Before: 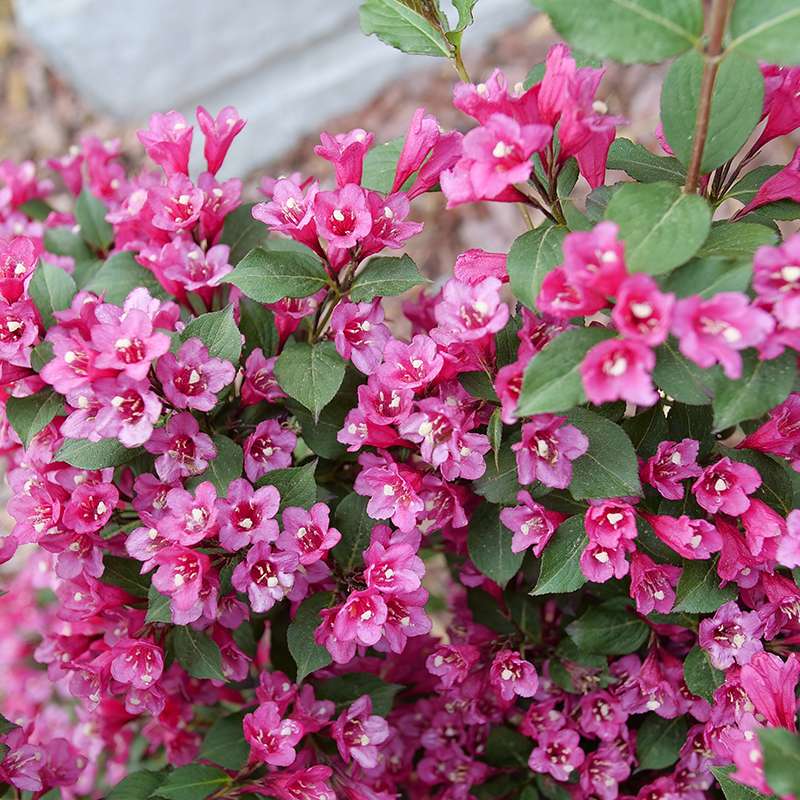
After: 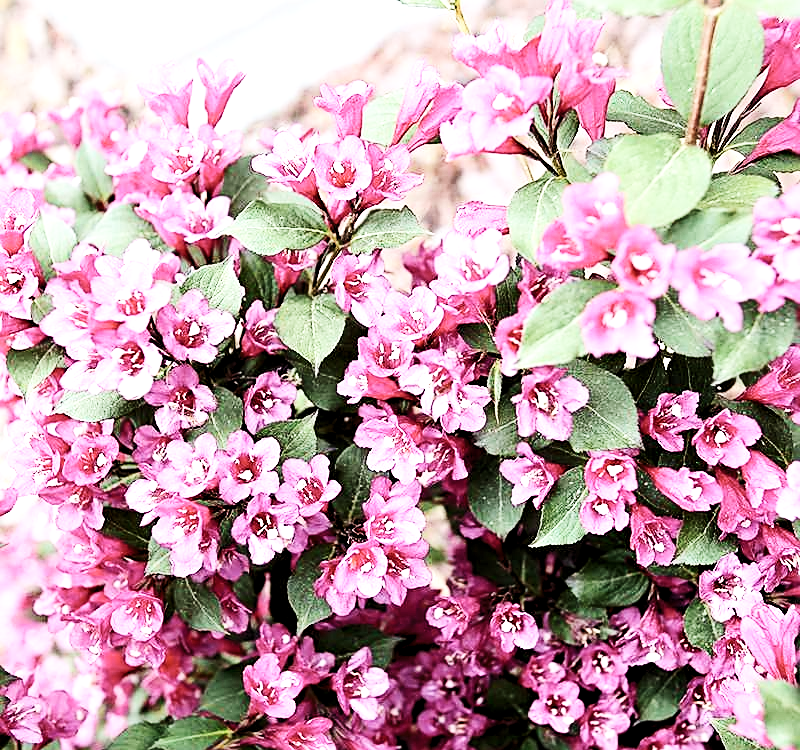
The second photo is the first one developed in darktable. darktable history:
base curve: curves: ch0 [(0, 0.003) (0.001, 0.002) (0.006, 0.004) (0.02, 0.022) (0.048, 0.086) (0.094, 0.234) (0.162, 0.431) (0.258, 0.629) (0.385, 0.8) (0.548, 0.918) (0.751, 0.988) (1, 1)], preserve colors none
contrast brightness saturation: contrast 0.25, saturation -0.308
sharpen: on, module defaults
crop and rotate: top 6.148%
levels: levels [0.031, 0.5, 0.969]
